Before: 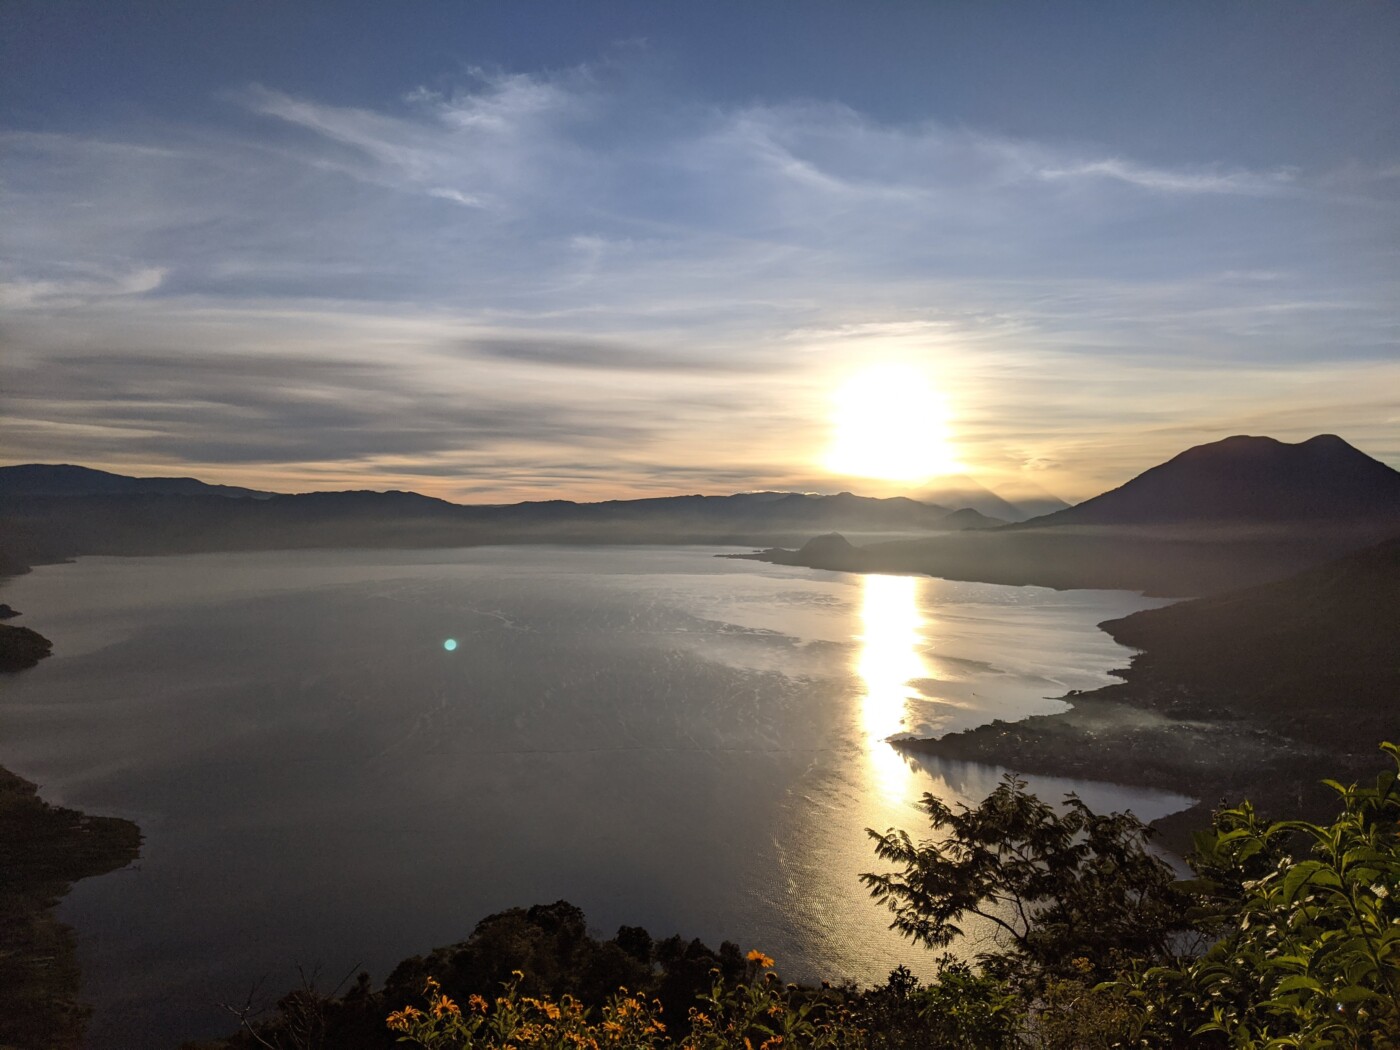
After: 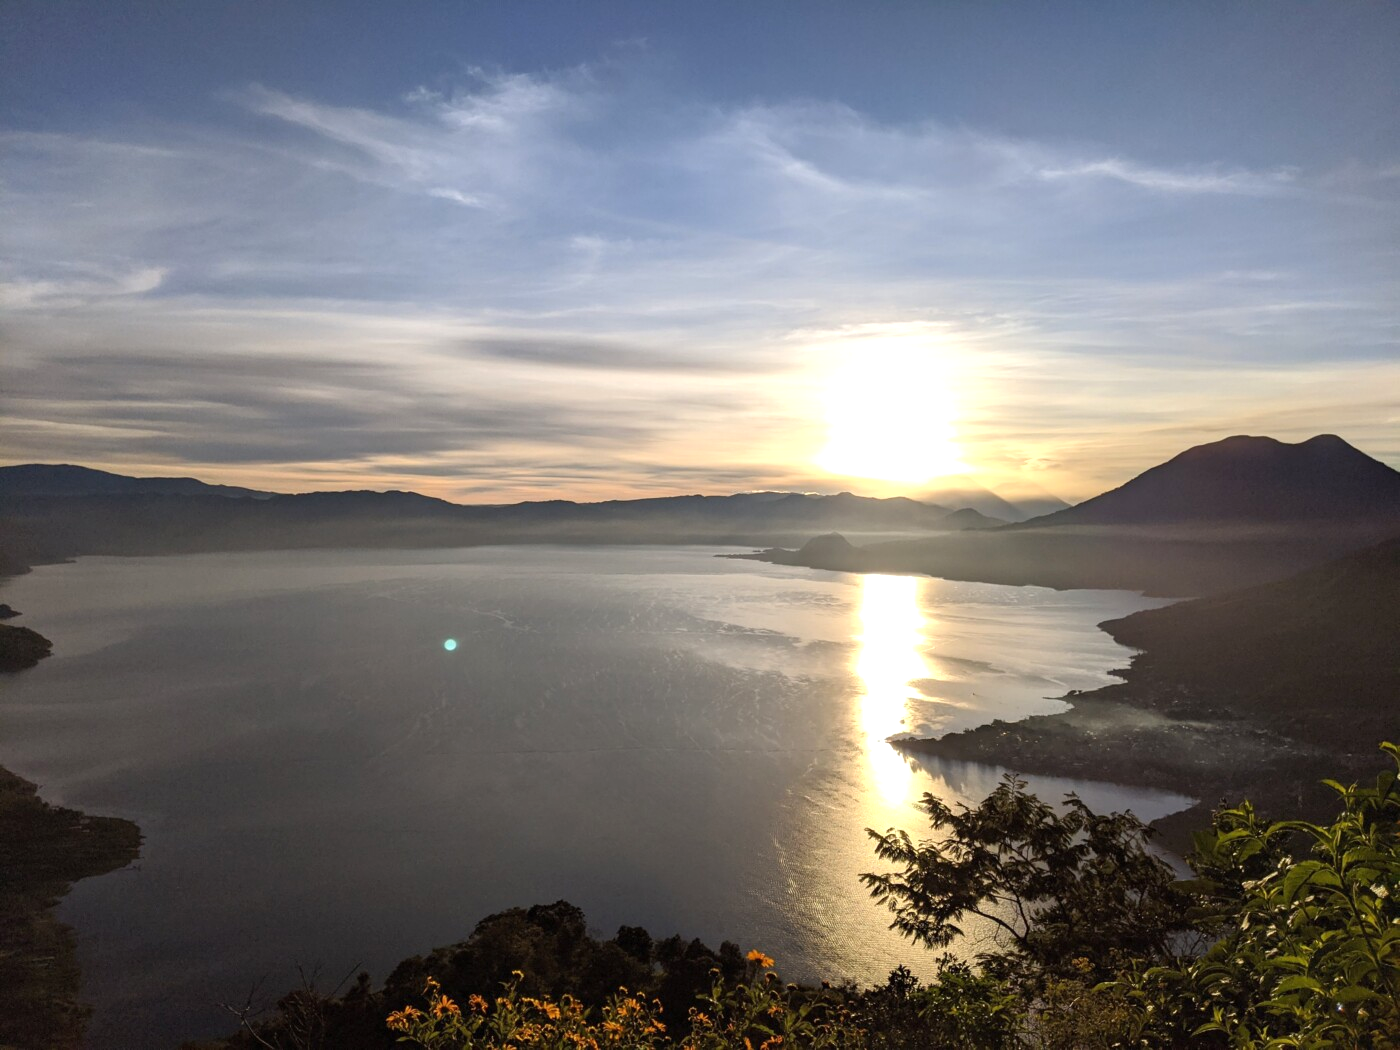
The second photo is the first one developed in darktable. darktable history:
exposure: exposure 0.379 EV, compensate exposure bias true, compensate highlight preservation false
